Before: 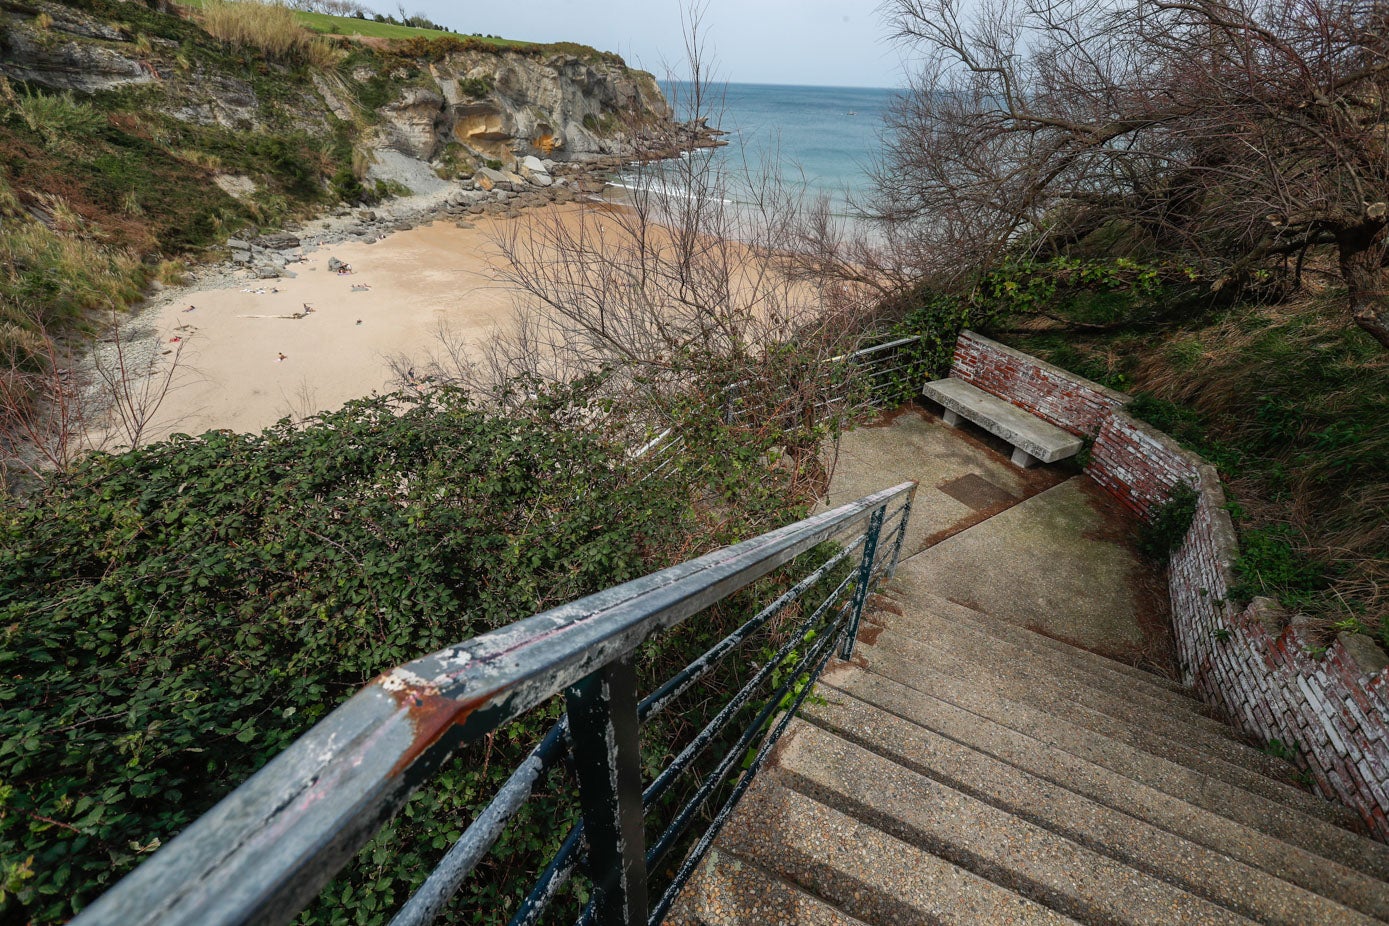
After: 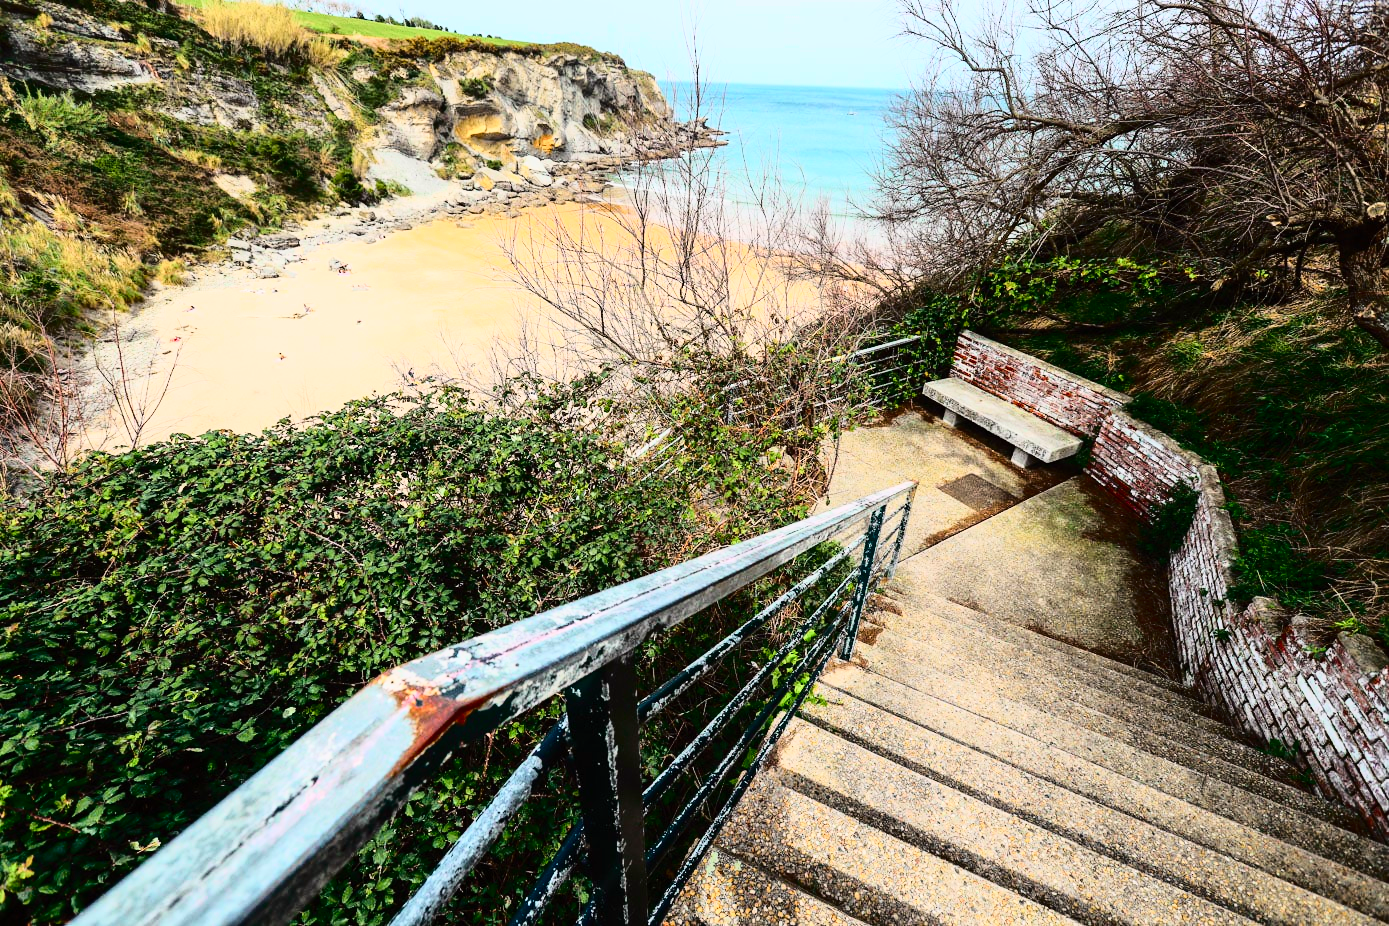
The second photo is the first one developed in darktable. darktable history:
tone curve: curves: ch0 [(0, 0) (0.187, 0.12) (0.392, 0.438) (0.704, 0.86) (0.858, 0.938) (1, 0.981)]; ch1 [(0, 0) (0.402, 0.36) (0.476, 0.456) (0.498, 0.501) (0.518, 0.521) (0.58, 0.598) (0.619, 0.663) (0.692, 0.744) (1, 1)]; ch2 [(0, 0) (0.427, 0.417) (0.483, 0.481) (0.503, 0.503) (0.526, 0.53) (0.563, 0.585) (0.626, 0.703) (0.699, 0.753) (0.997, 0.858)], color space Lab, independent channels, preserve colors none
base curve: curves: ch0 [(0, 0) (0.028, 0.03) (0.121, 0.232) (0.46, 0.748) (0.859, 0.968) (1, 1)]
